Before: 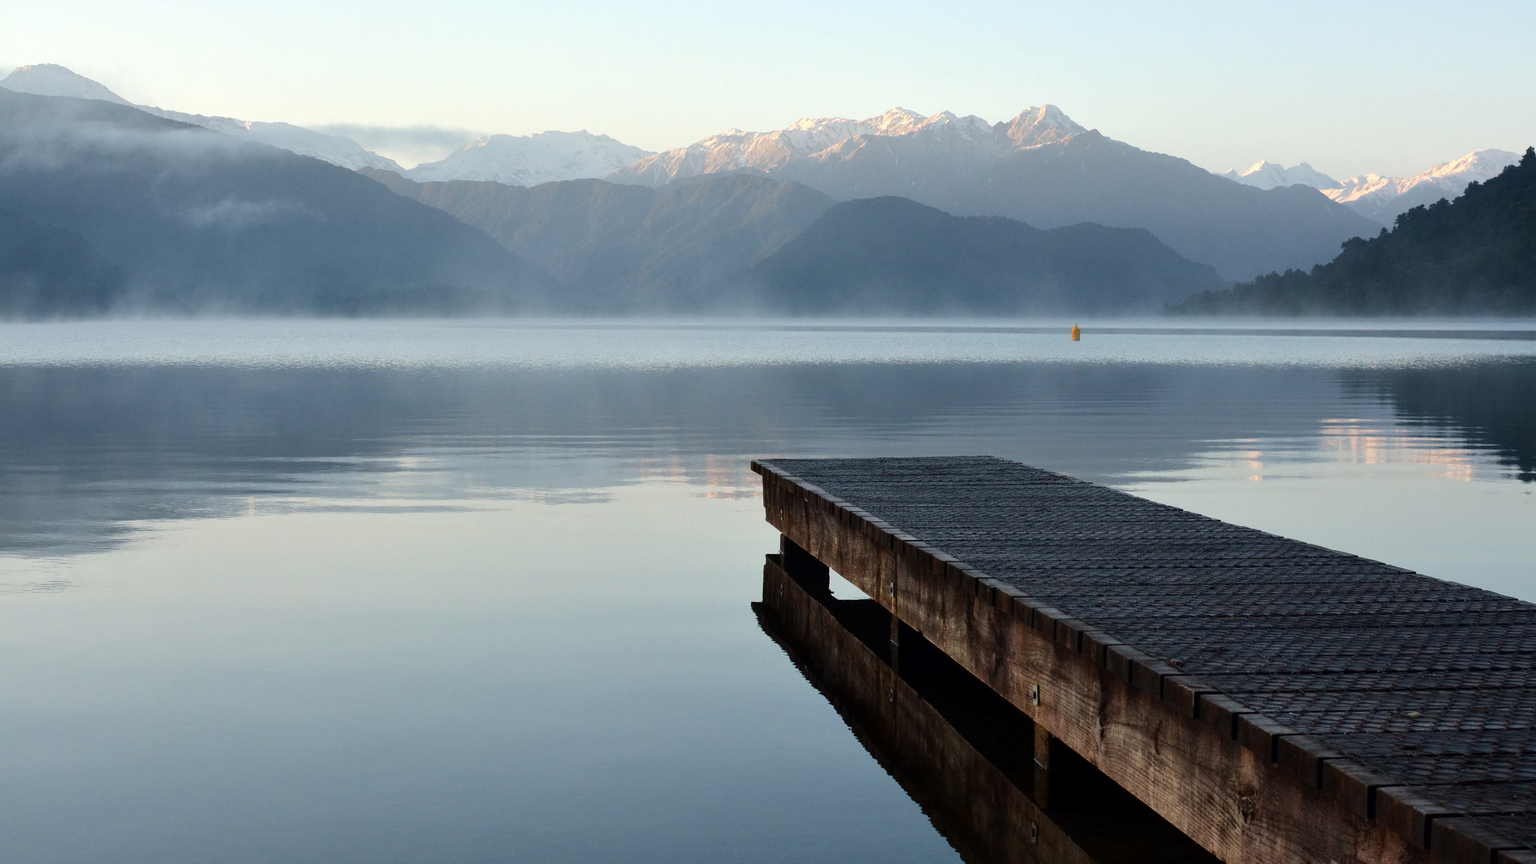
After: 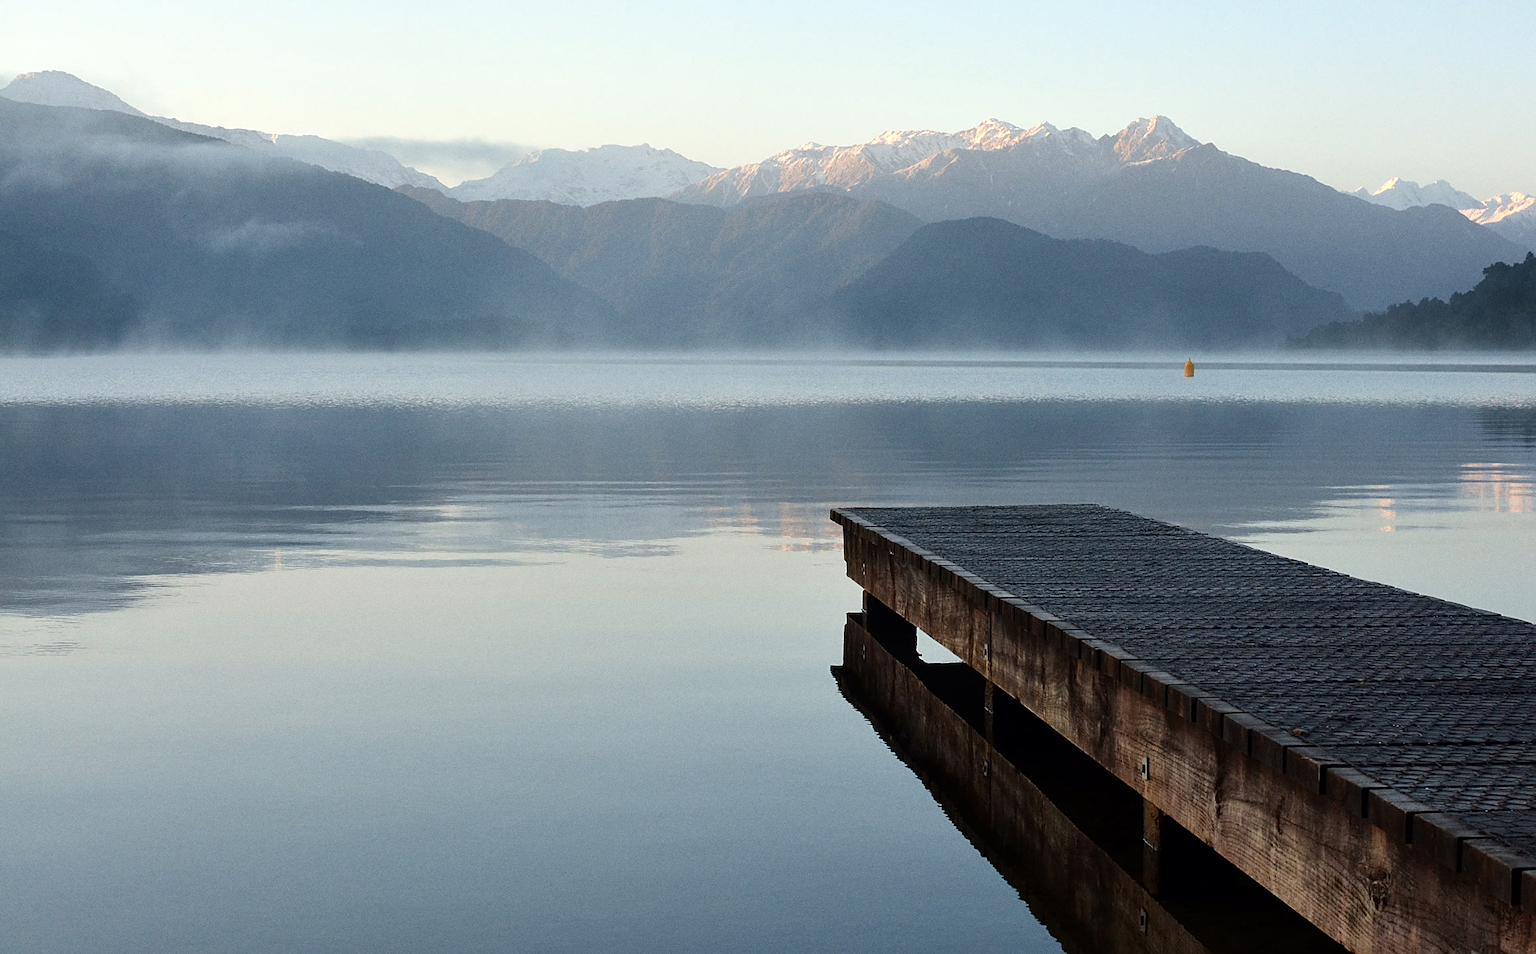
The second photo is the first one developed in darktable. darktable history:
sharpen: on, module defaults
grain: coarseness 0.09 ISO
crop: right 9.509%, bottom 0.031%
